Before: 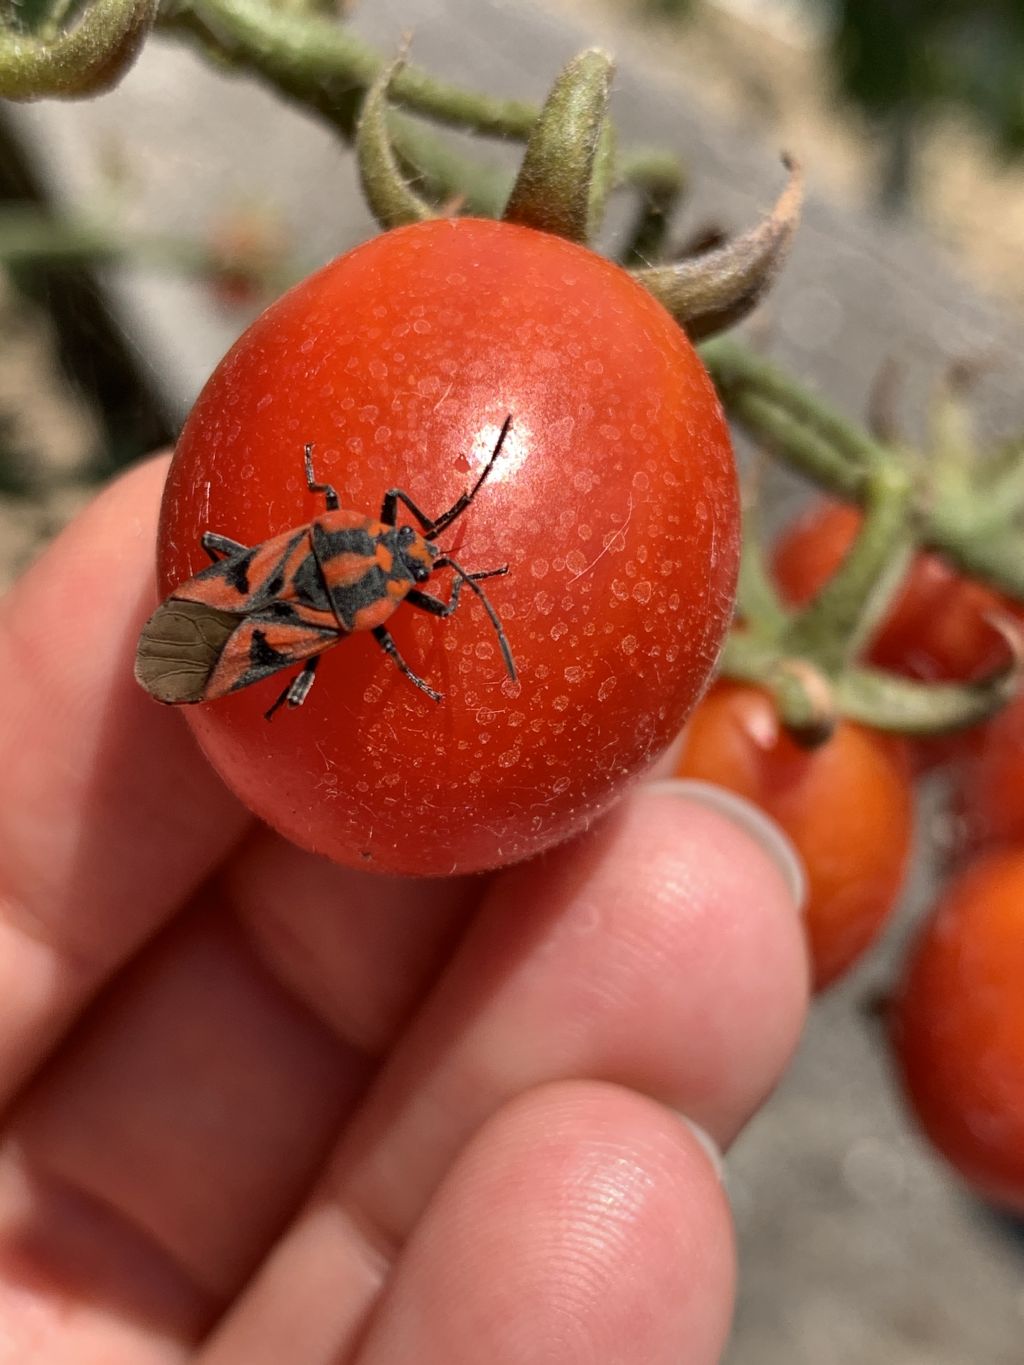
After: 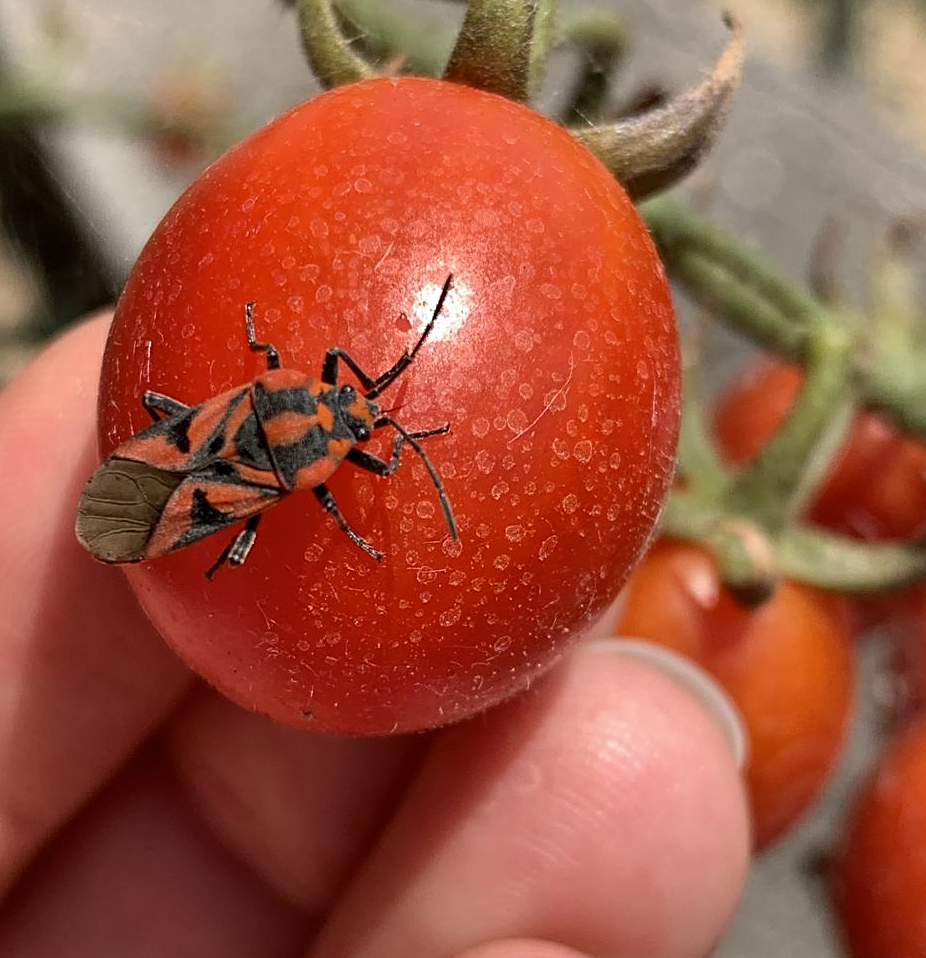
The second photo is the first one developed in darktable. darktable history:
crop: left 5.777%, top 10.346%, right 3.714%, bottom 19.438%
sharpen: on, module defaults
